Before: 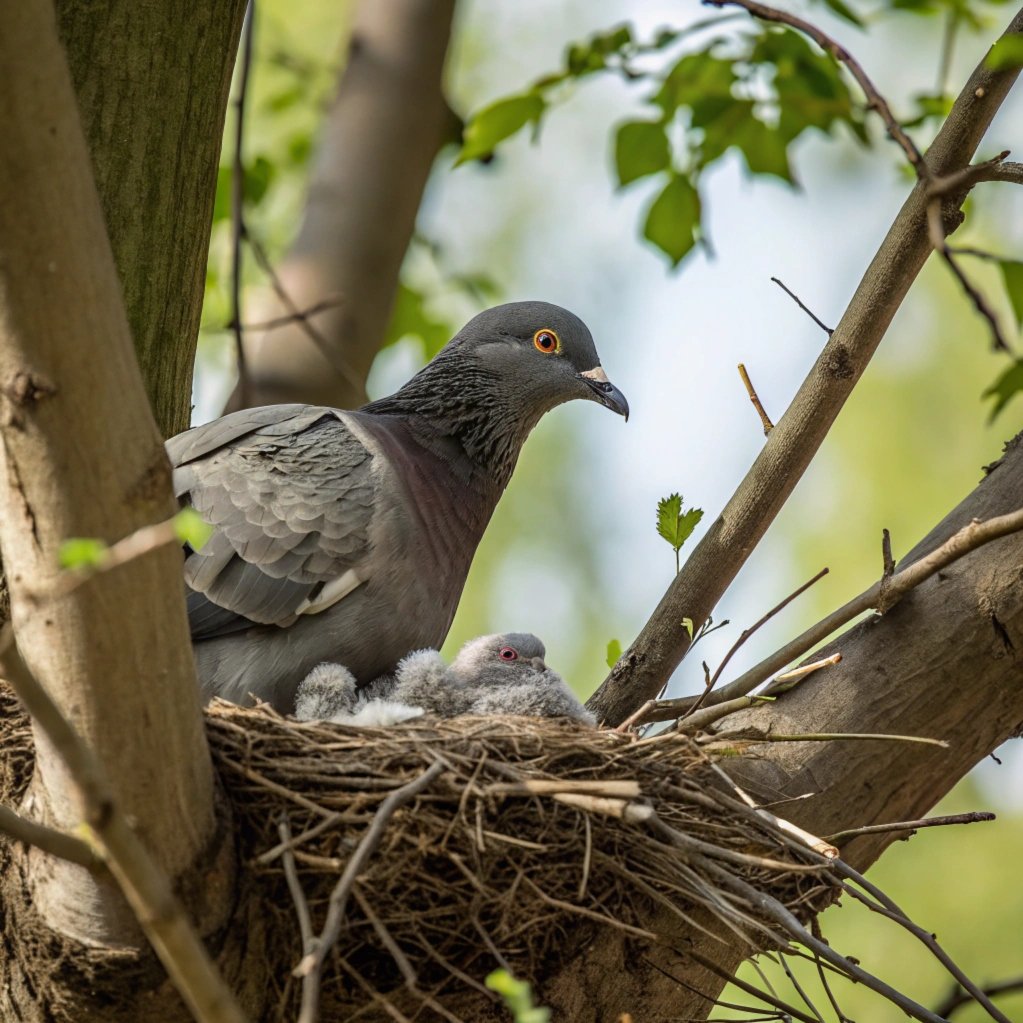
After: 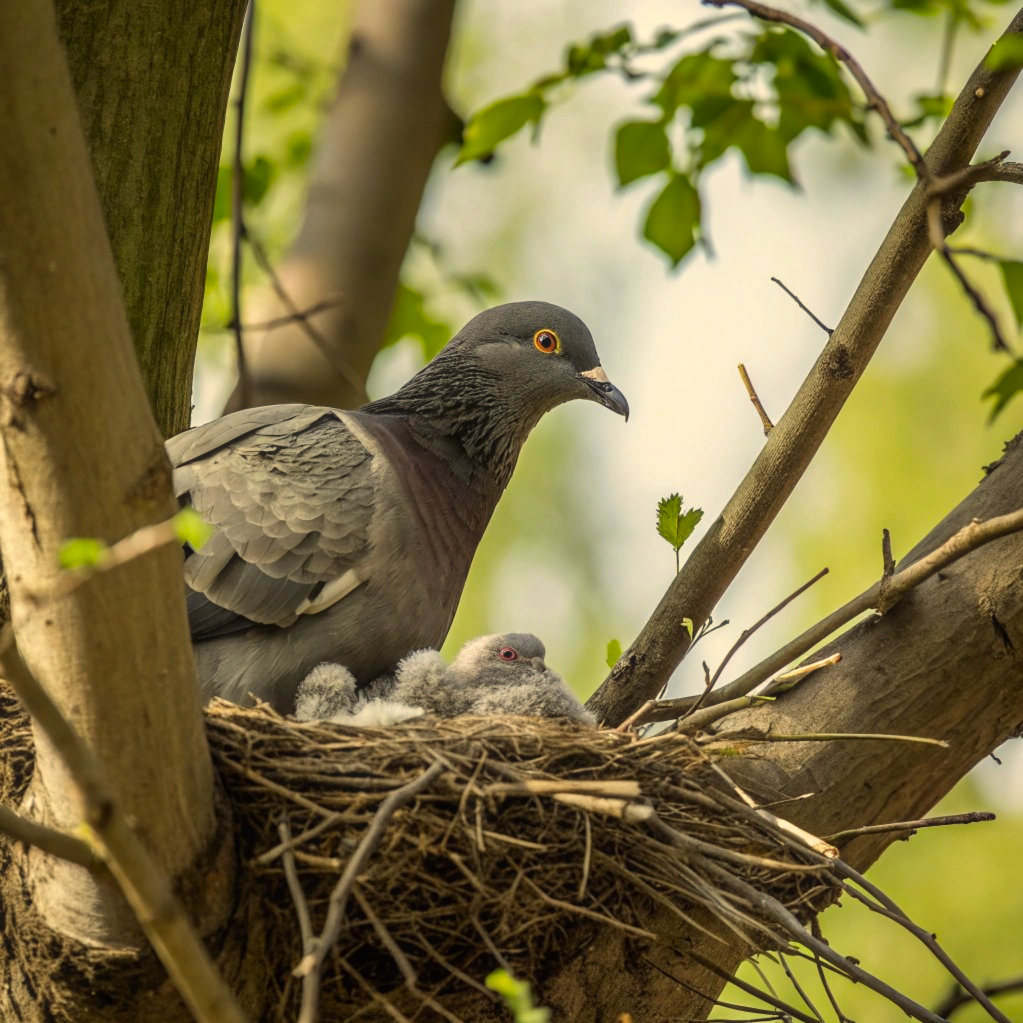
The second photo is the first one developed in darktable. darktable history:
color correction: highlights a* 2.72, highlights b* 22.8
haze removal: strength -0.05
